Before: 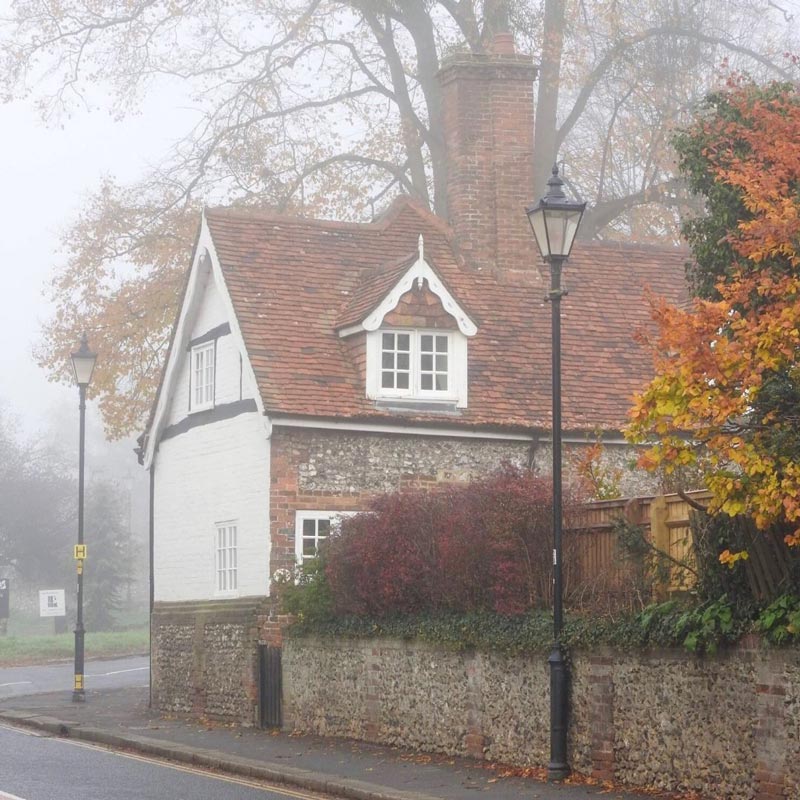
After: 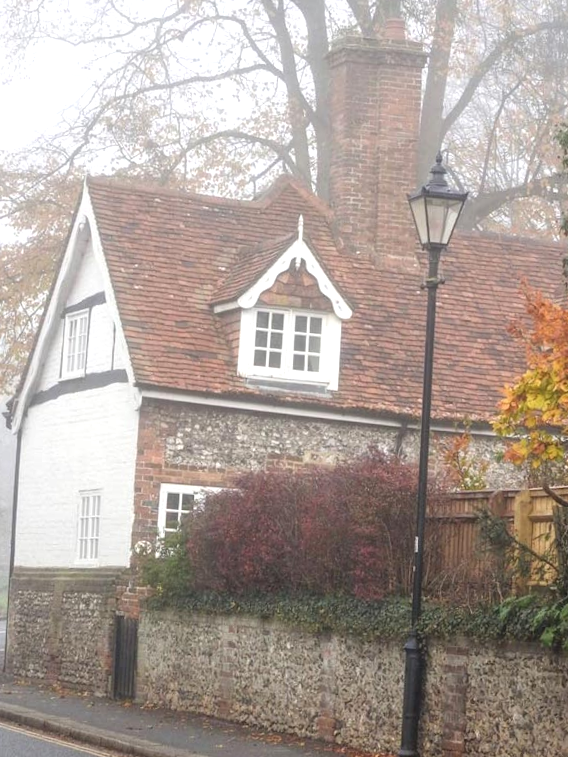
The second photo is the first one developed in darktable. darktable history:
exposure: exposure 0.258 EV, compensate highlight preservation false
local contrast: on, module defaults
contrast brightness saturation: saturation -0.05
crop and rotate: angle -3.27°, left 14.277%, top 0.028%, right 10.766%, bottom 0.028%
